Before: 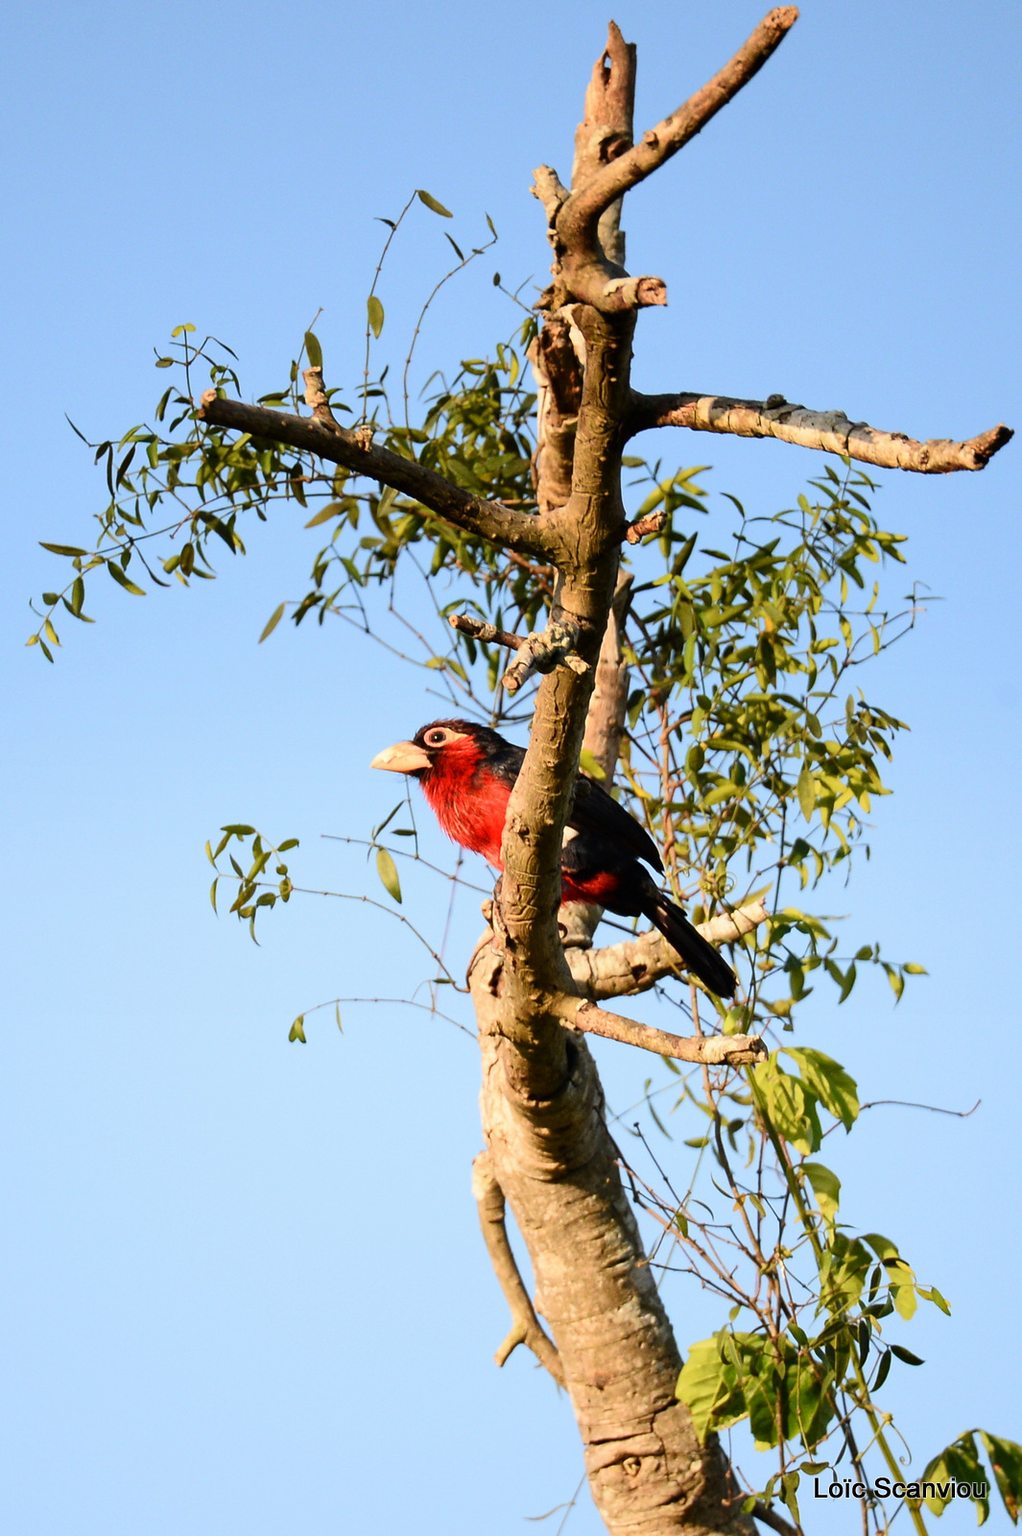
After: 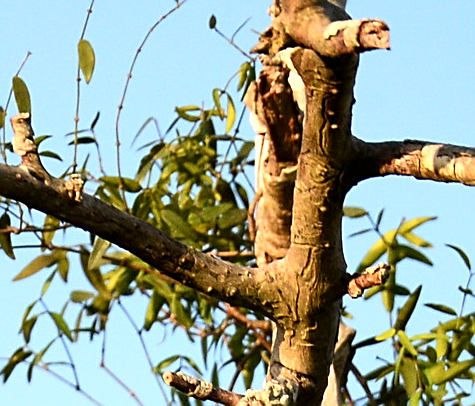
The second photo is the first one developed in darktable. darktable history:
exposure: black level correction 0.001, exposure 0.5 EV, compensate highlight preservation false
sharpen: on, module defaults
crop: left 28.641%, top 16.828%, right 26.686%, bottom 57.747%
